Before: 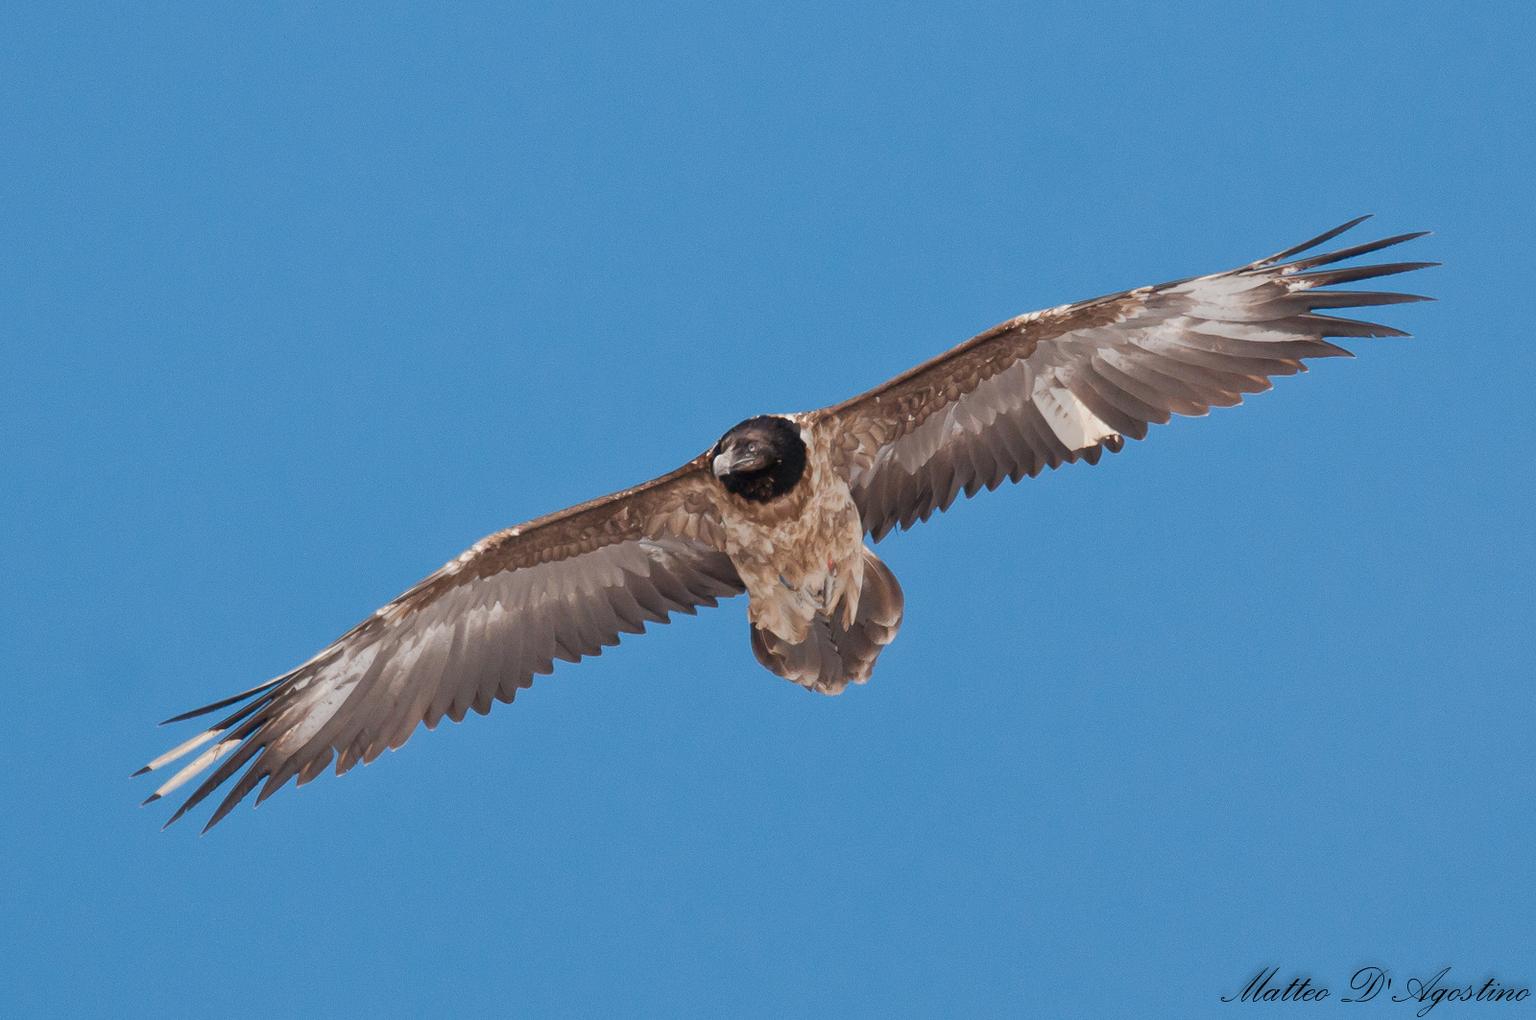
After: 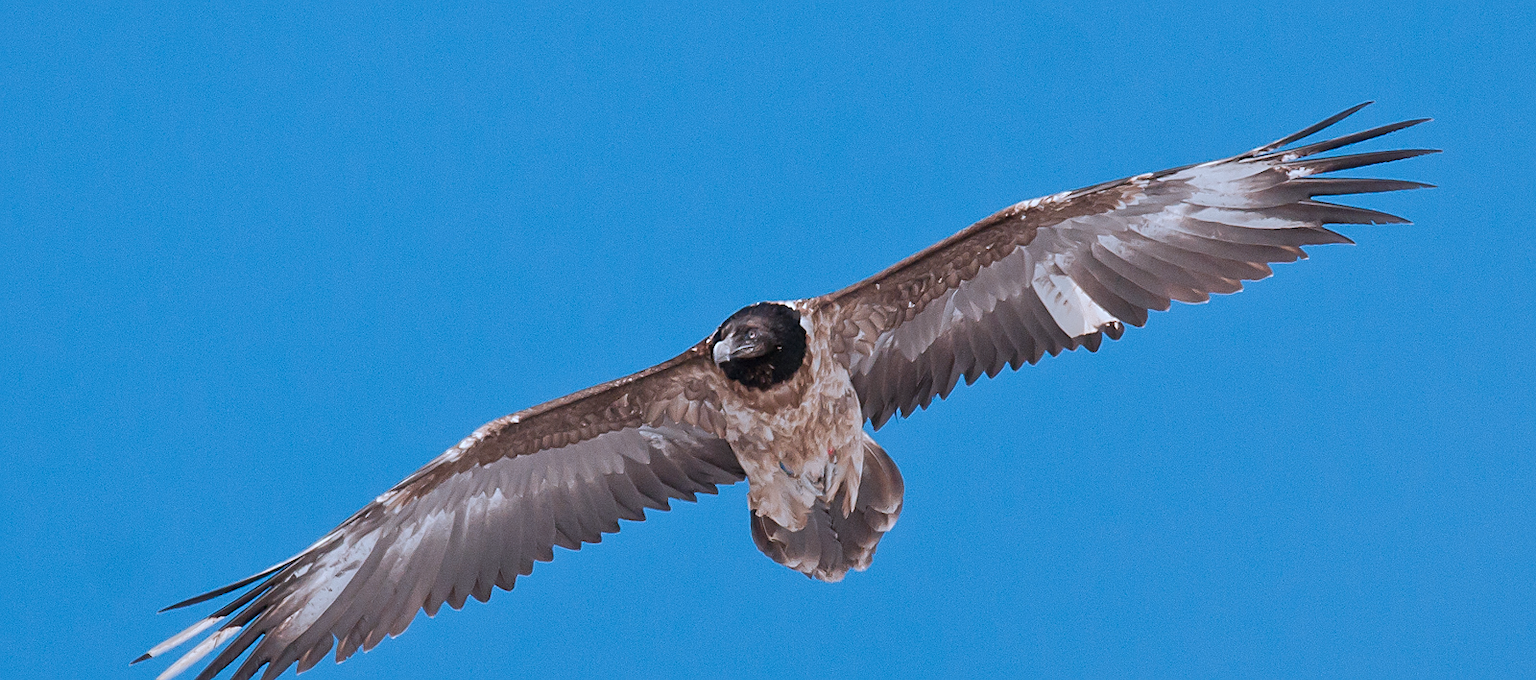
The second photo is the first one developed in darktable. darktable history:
color correction: highlights a* -2.04, highlights b* -18.39
crop: top 11.179%, bottom 22.121%
sharpen: on, module defaults
